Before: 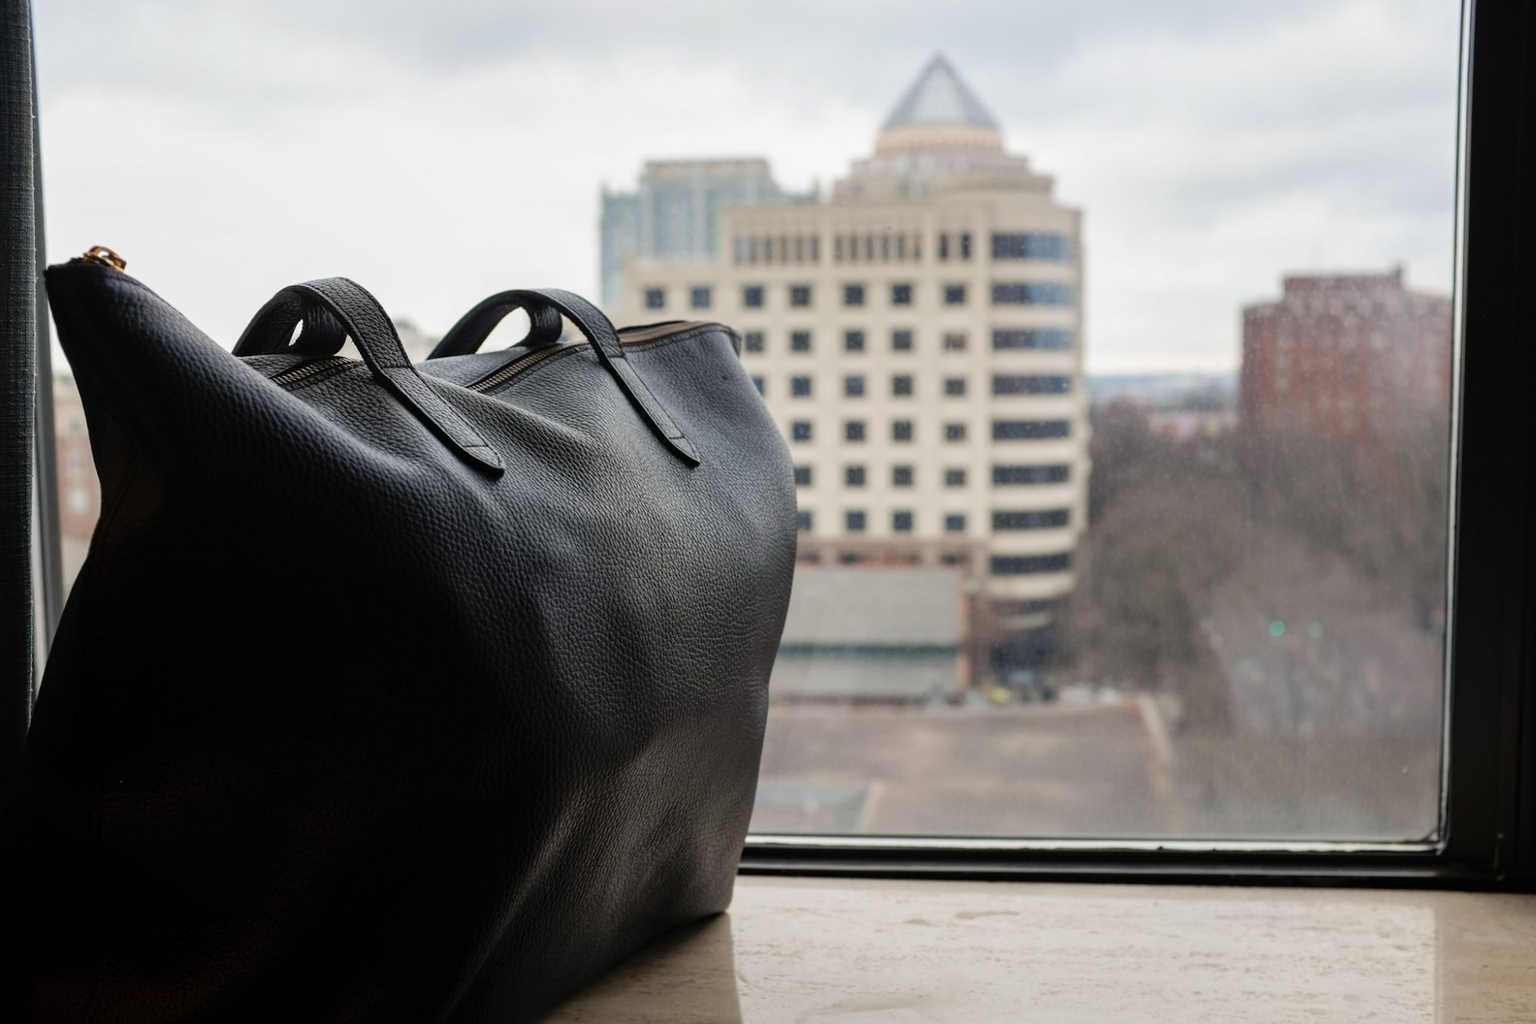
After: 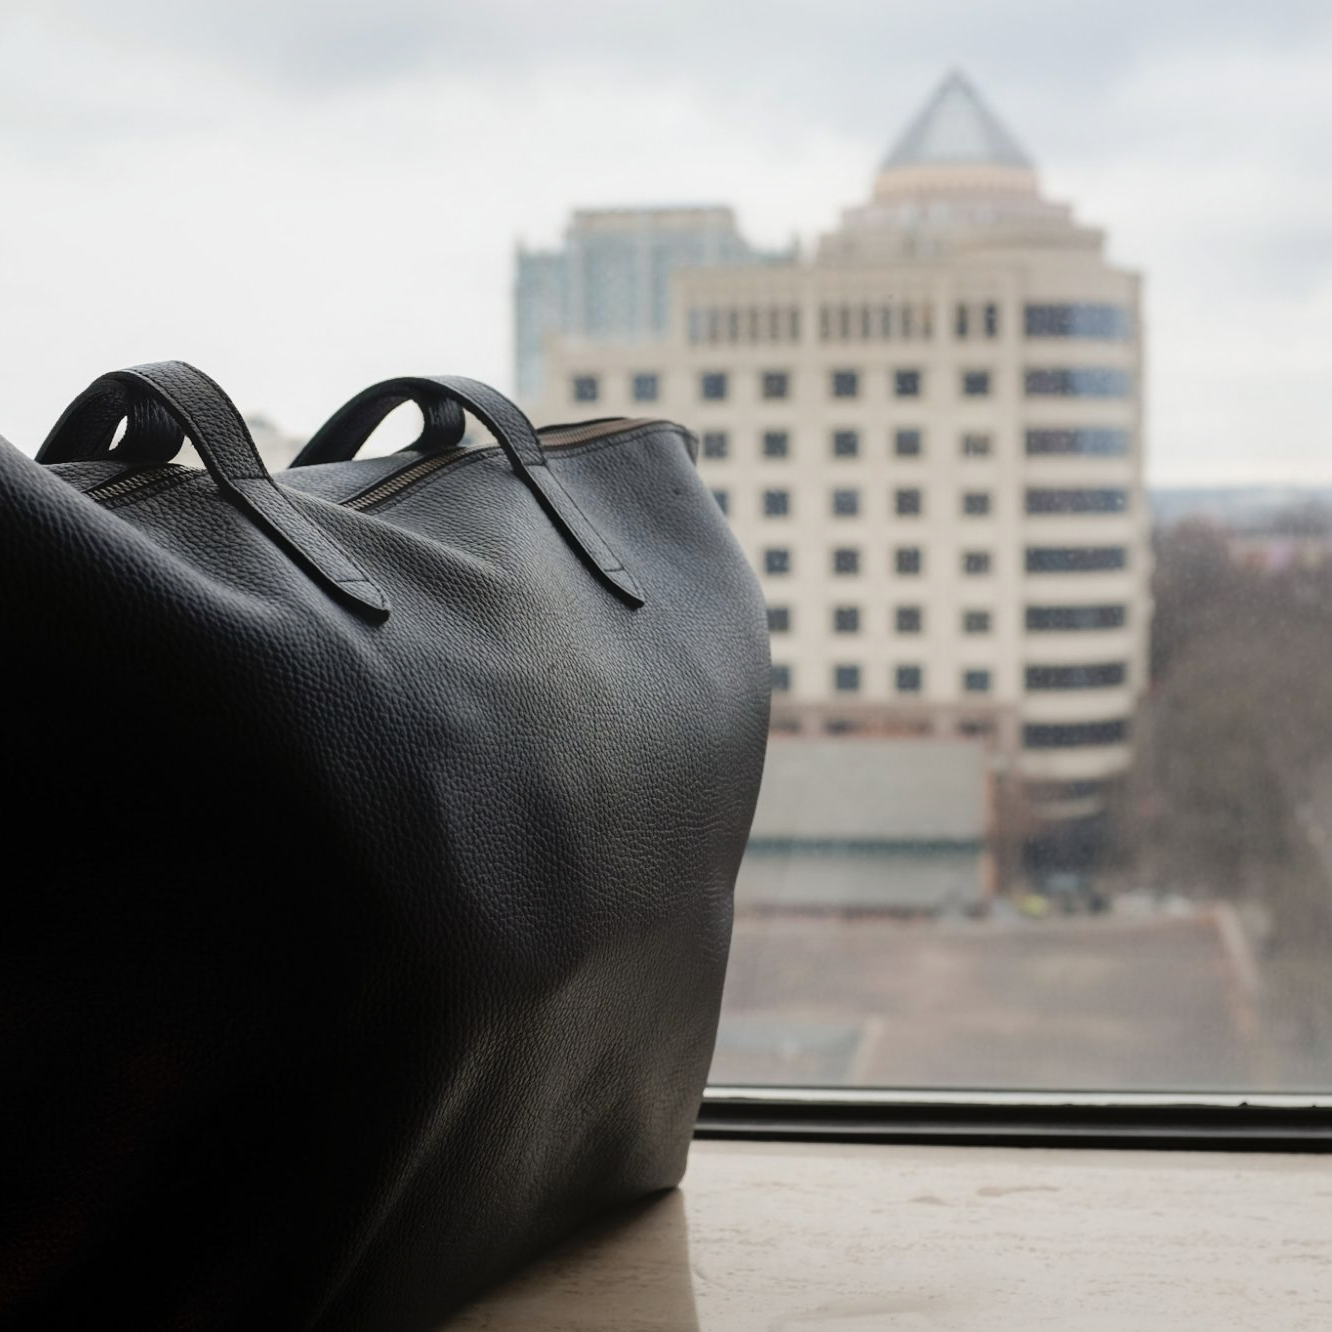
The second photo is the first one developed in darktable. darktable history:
contrast equalizer: y [[0.528, 0.548, 0.563, 0.562, 0.546, 0.526], [0.55 ×6], [0 ×6], [0 ×6], [0 ×6]], mix -0.995
crop and rotate: left 13.362%, right 20.009%
